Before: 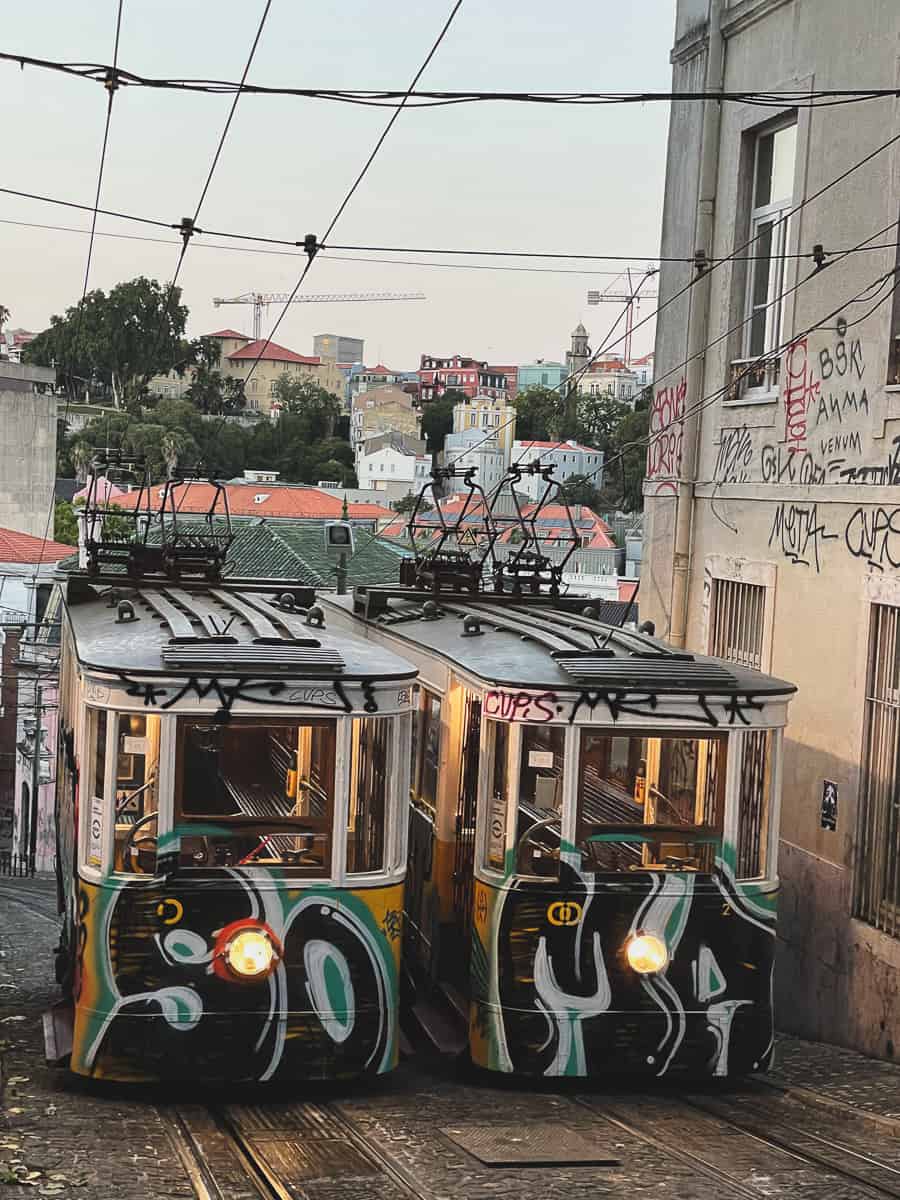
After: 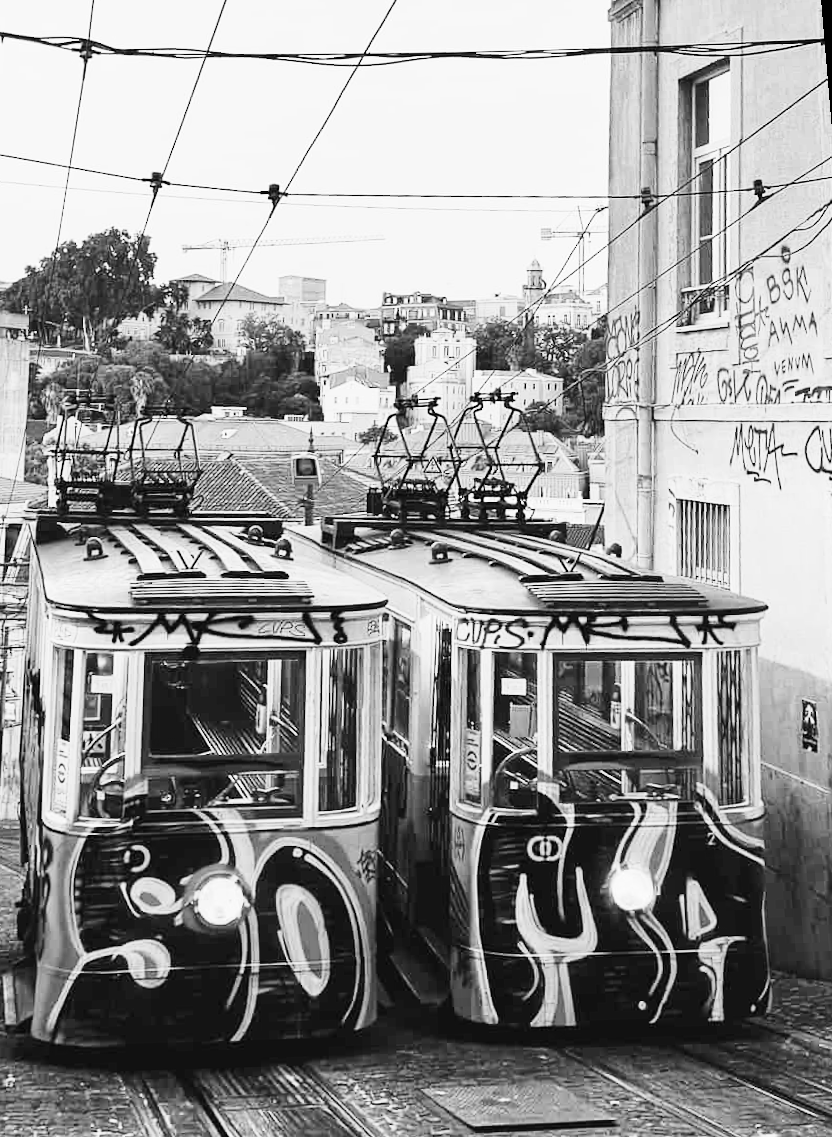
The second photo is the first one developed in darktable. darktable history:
monochrome: on, module defaults
rotate and perspective: rotation -1.68°, lens shift (vertical) -0.146, crop left 0.049, crop right 0.912, crop top 0.032, crop bottom 0.96
base curve: curves: ch0 [(0, 0) (0, 0.001) (0.001, 0.001) (0.004, 0.002) (0.007, 0.004) (0.015, 0.013) (0.033, 0.045) (0.052, 0.096) (0.075, 0.17) (0.099, 0.241) (0.163, 0.42) (0.219, 0.55) (0.259, 0.616) (0.327, 0.722) (0.365, 0.765) (0.522, 0.873) (0.547, 0.881) (0.689, 0.919) (0.826, 0.952) (1, 1)], preserve colors none
